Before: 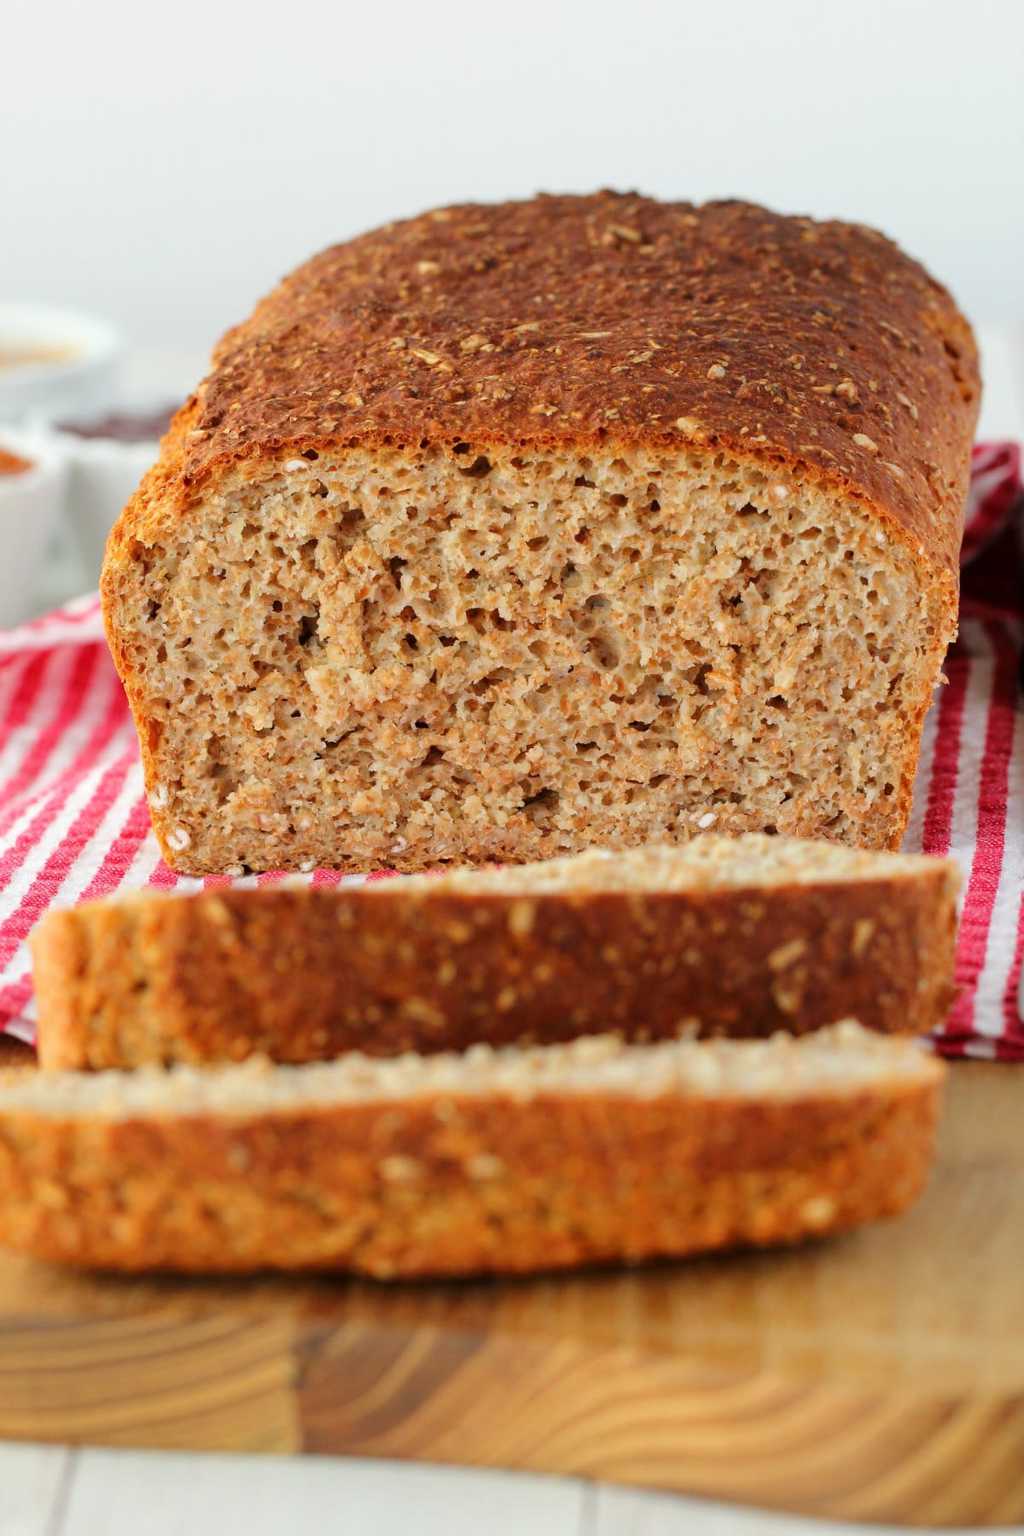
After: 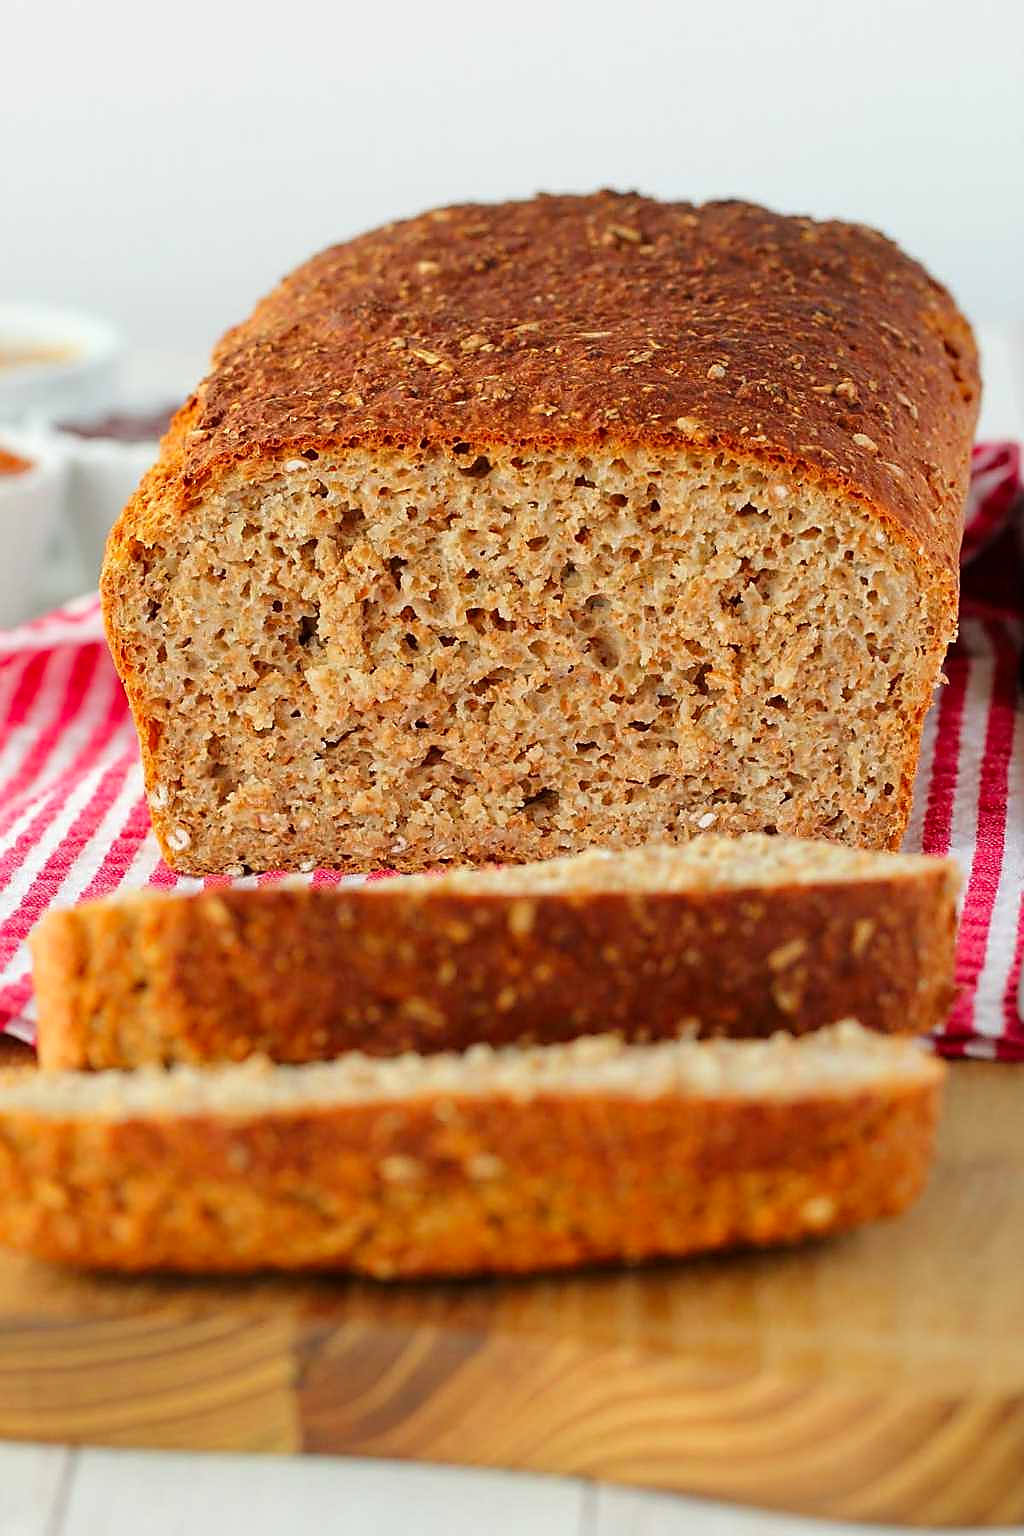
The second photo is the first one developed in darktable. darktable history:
sharpen: radius 1.4, amount 1.25, threshold 0.7
contrast brightness saturation: saturation 0.13
